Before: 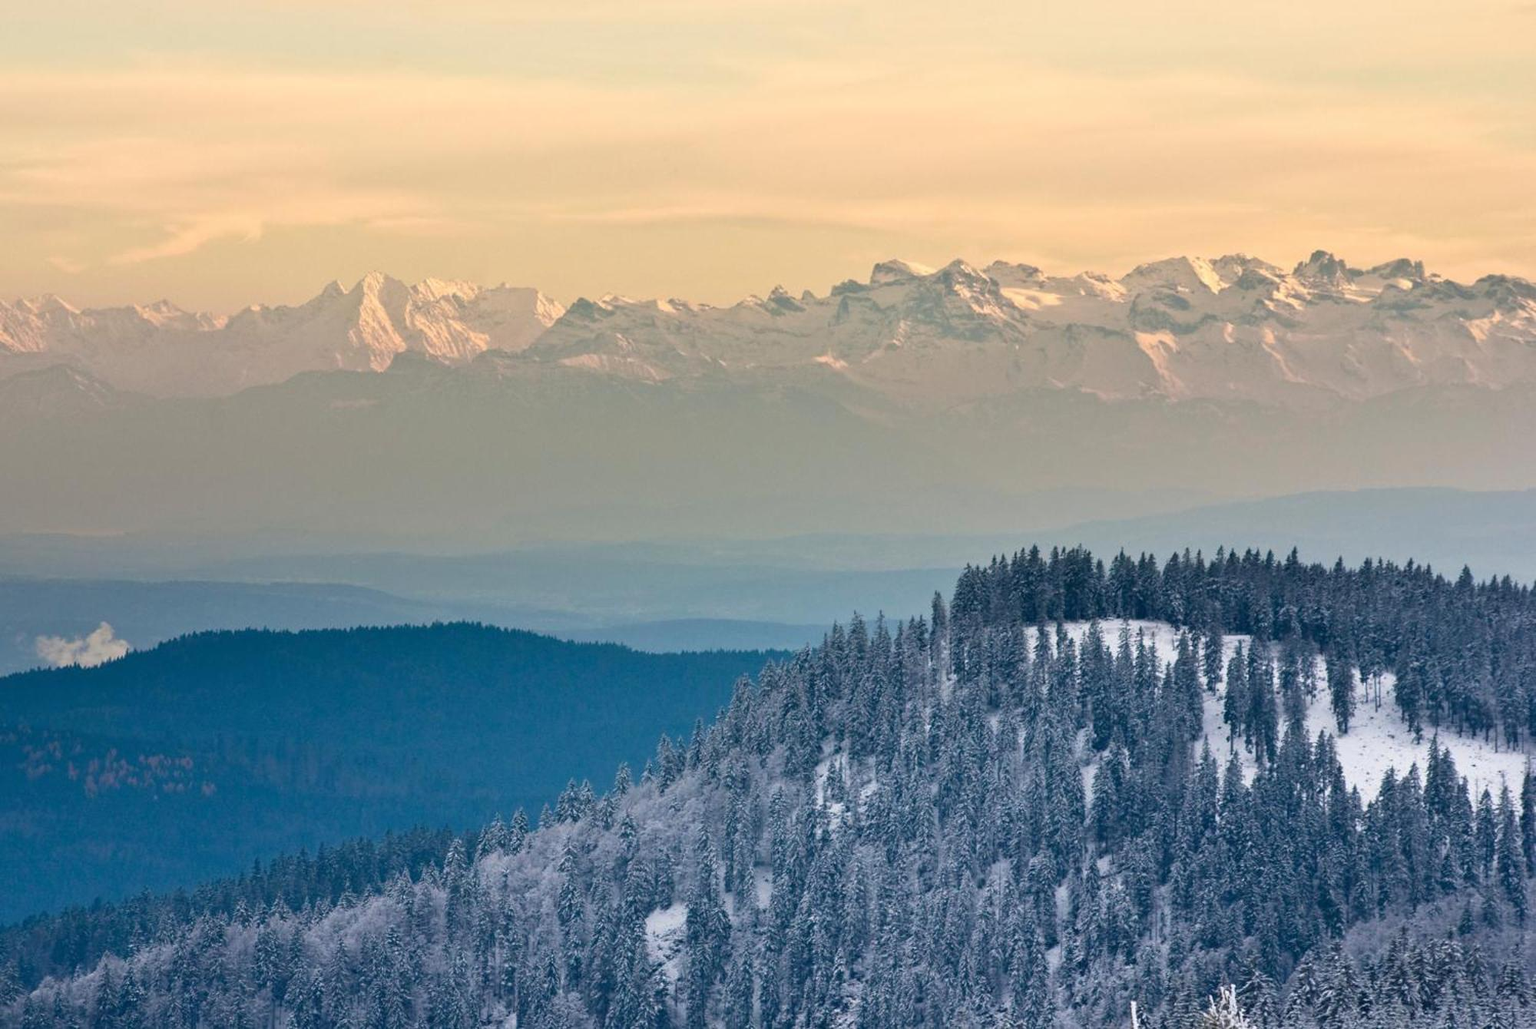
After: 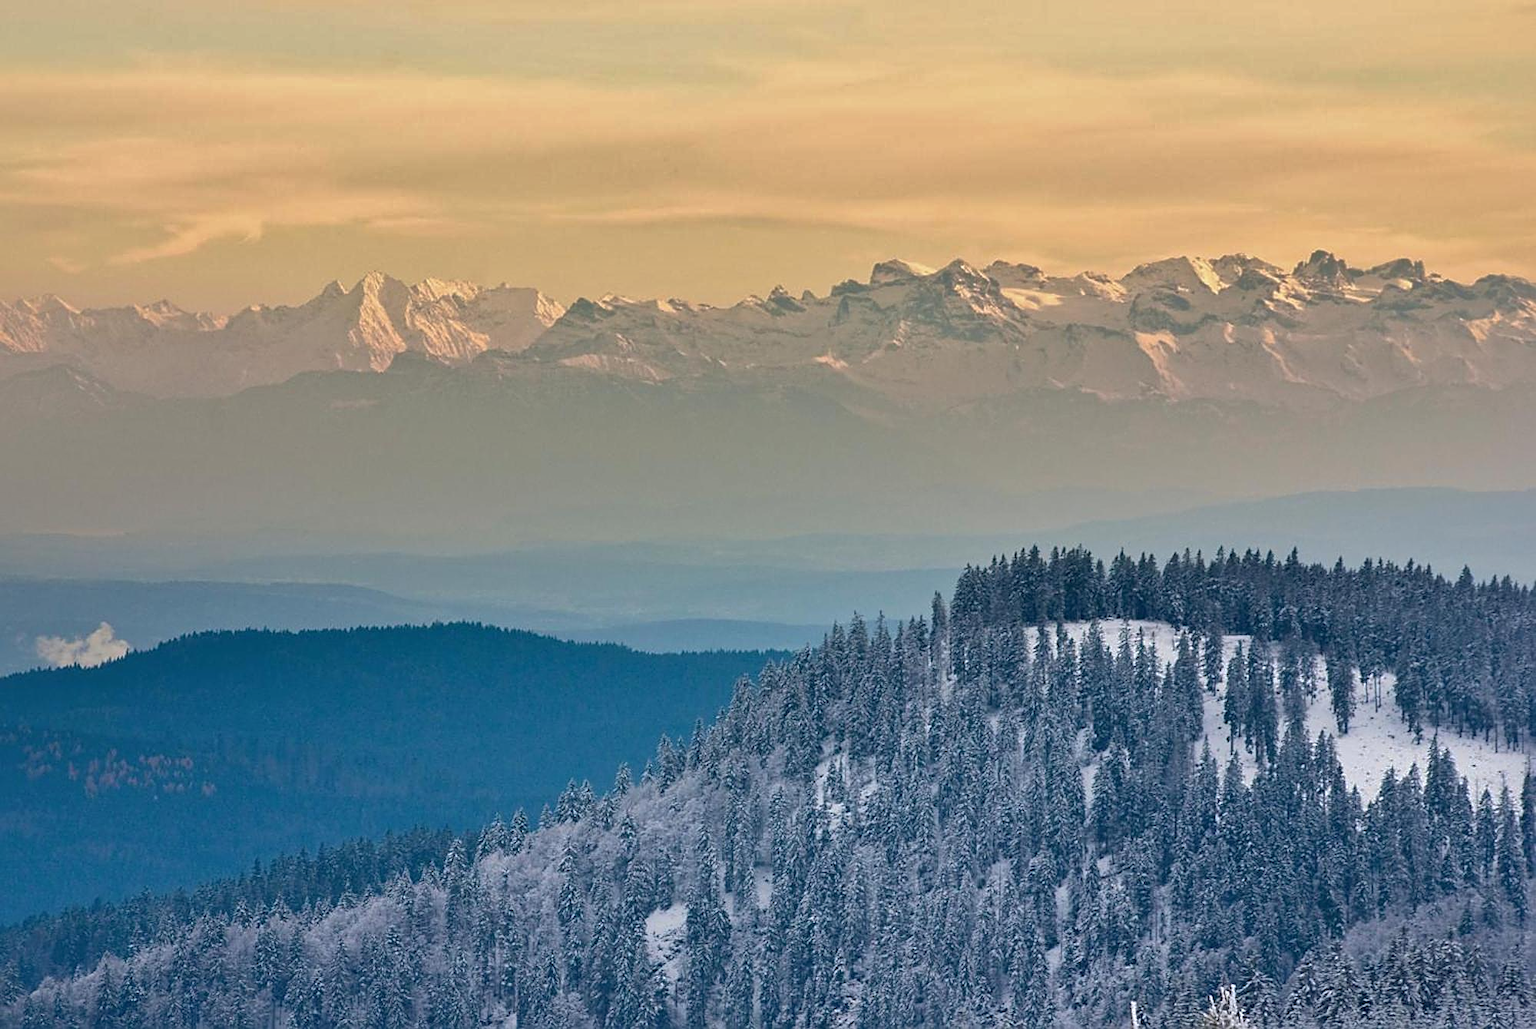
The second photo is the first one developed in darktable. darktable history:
sharpen: amount 0.575
shadows and highlights: shadows 40, highlights -60
